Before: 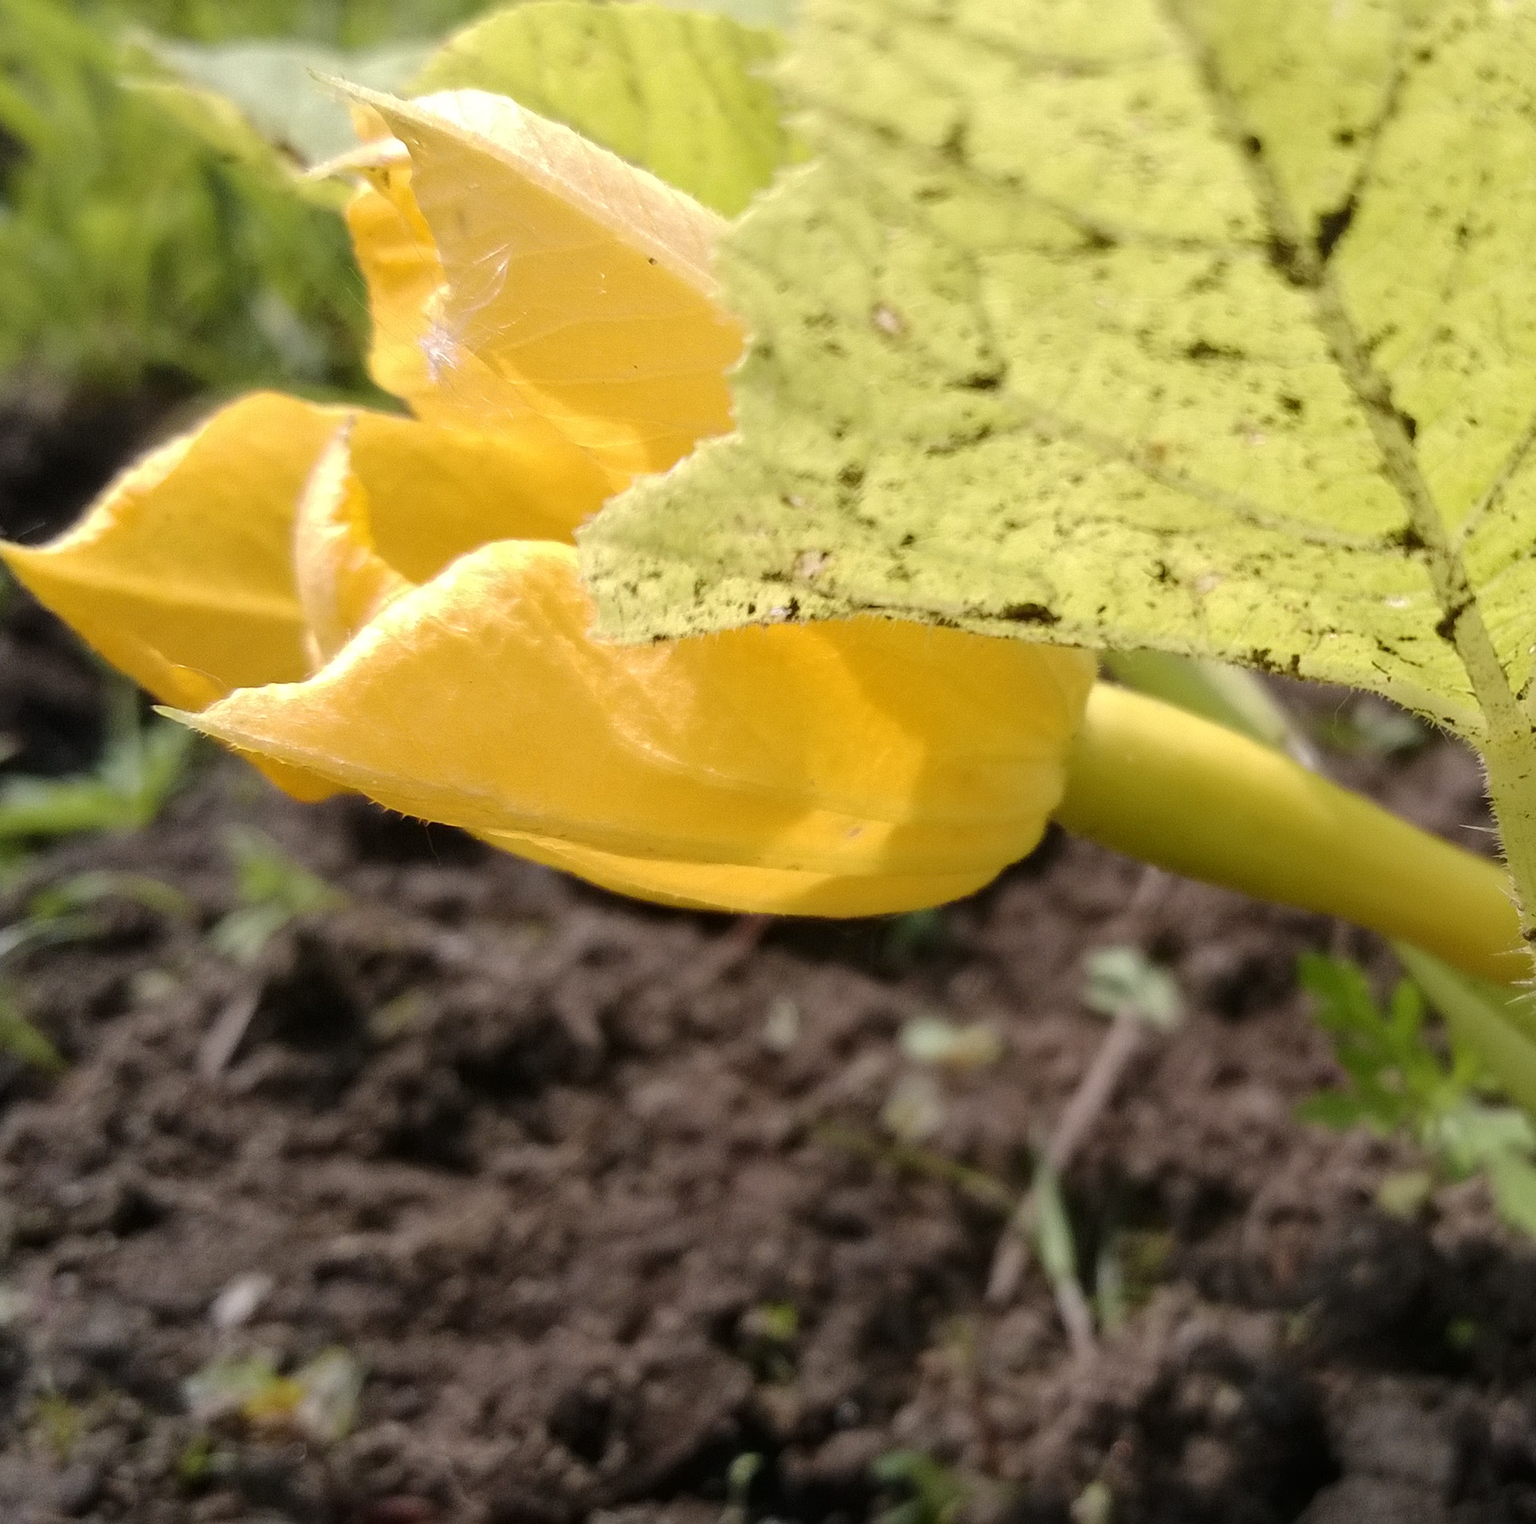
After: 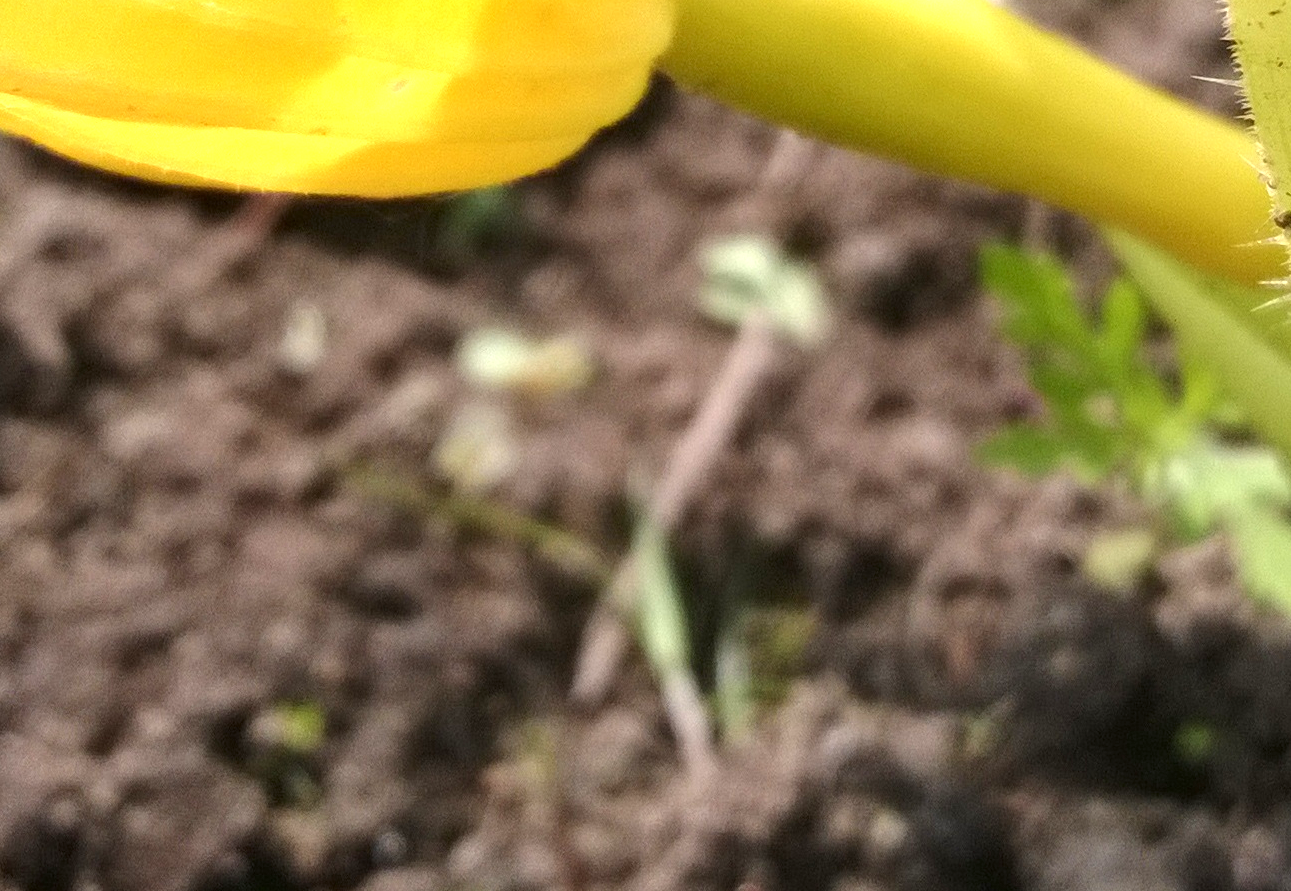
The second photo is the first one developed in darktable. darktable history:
exposure: exposure 1.093 EV, compensate exposure bias true, compensate highlight preservation false
crop and rotate: left 35.858%, top 50.361%, bottom 5.004%
